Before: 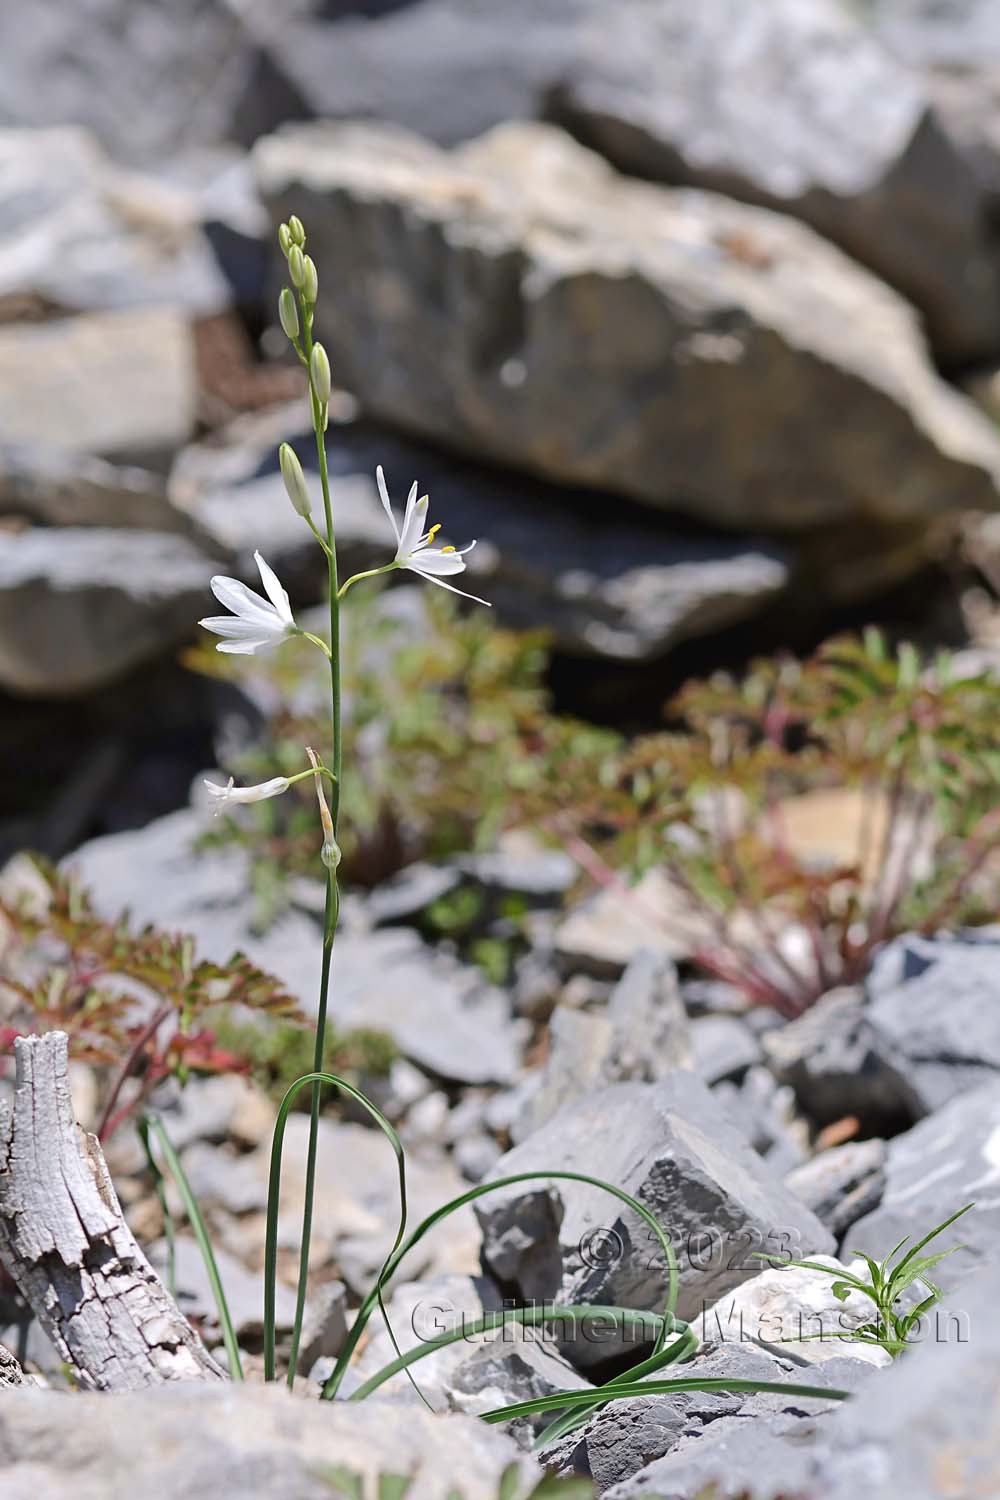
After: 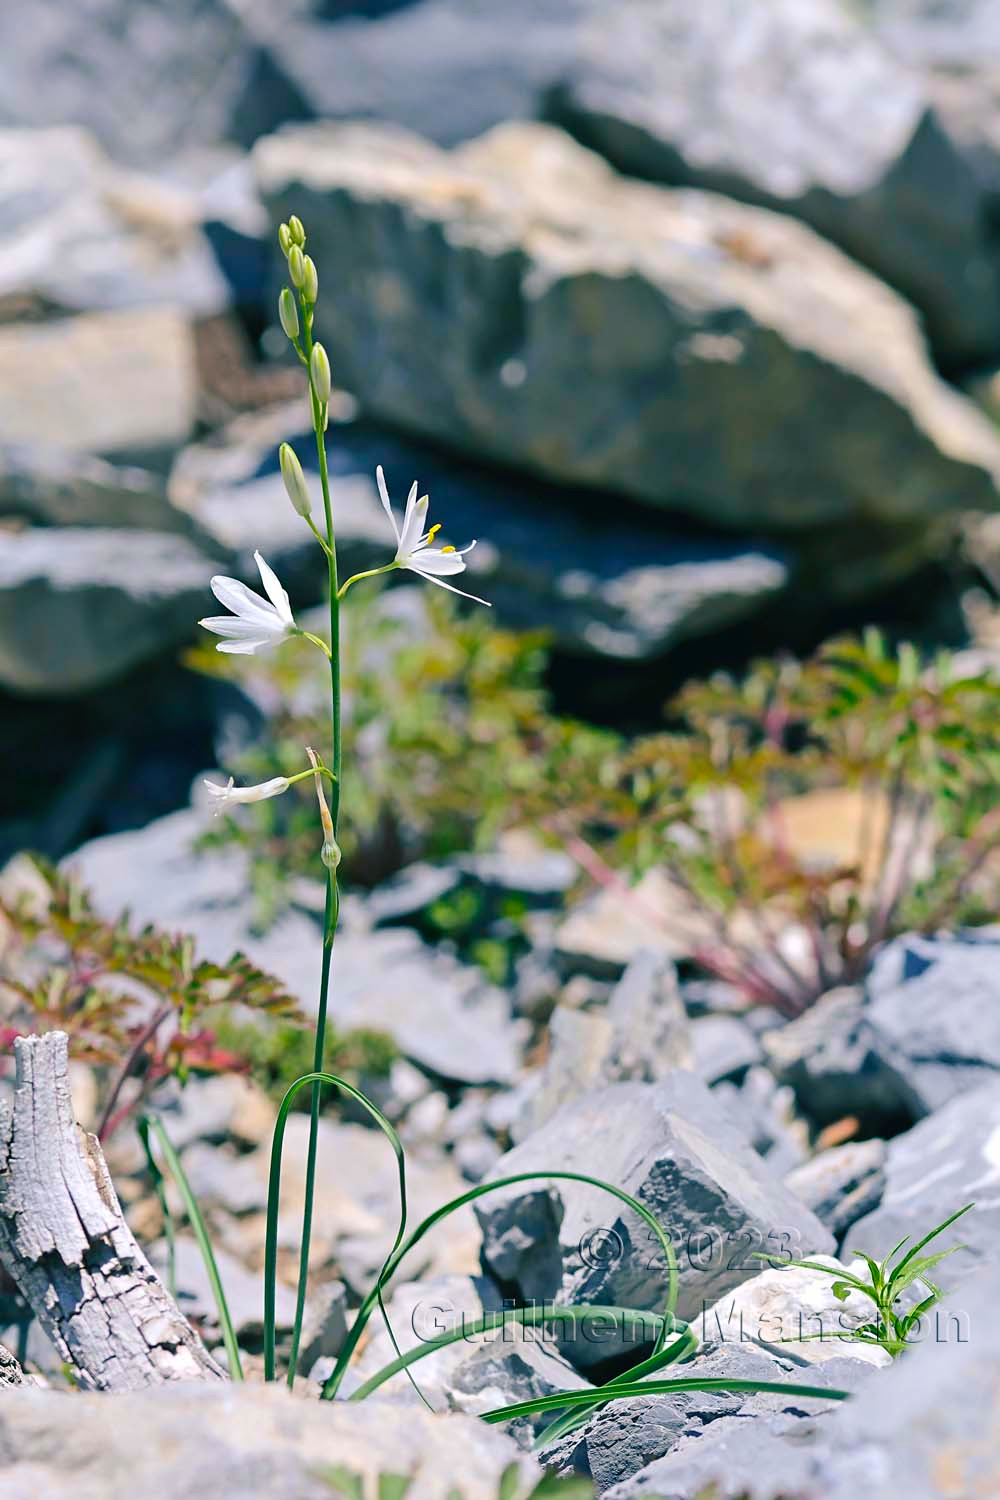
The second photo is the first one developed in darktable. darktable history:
color balance rgb: shadows lift › luminance -29.125%, shadows lift › chroma 10.135%, shadows lift › hue 229.52°, perceptual saturation grading › global saturation 30.341%, global vibrance 20%
base curve: curves: ch0 [(0, 0) (0.989, 0.992)], preserve colors none
contrast brightness saturation: contrast 0.051, brightness 0.06, saturation 0.009
